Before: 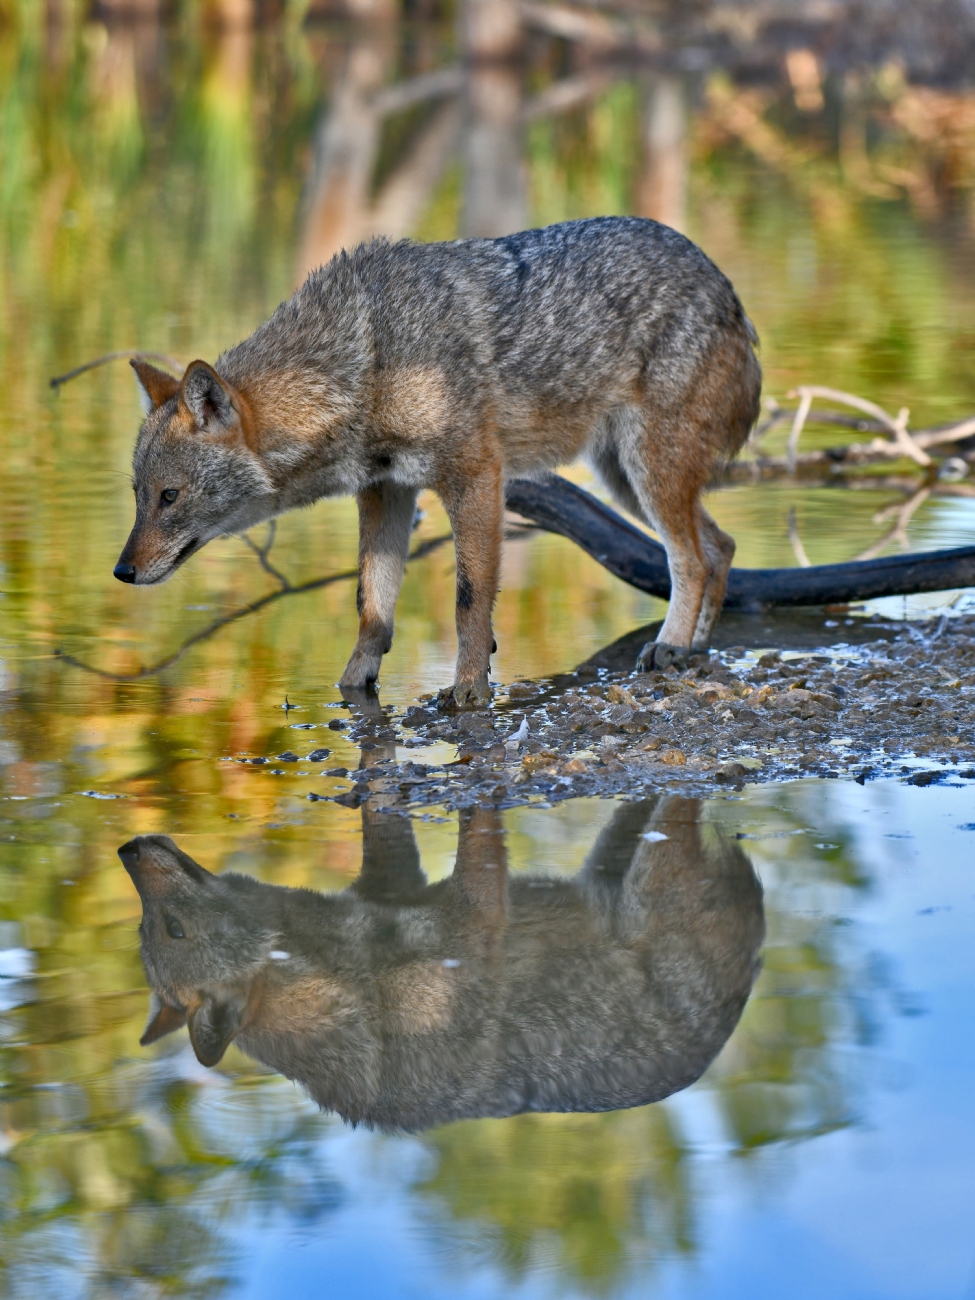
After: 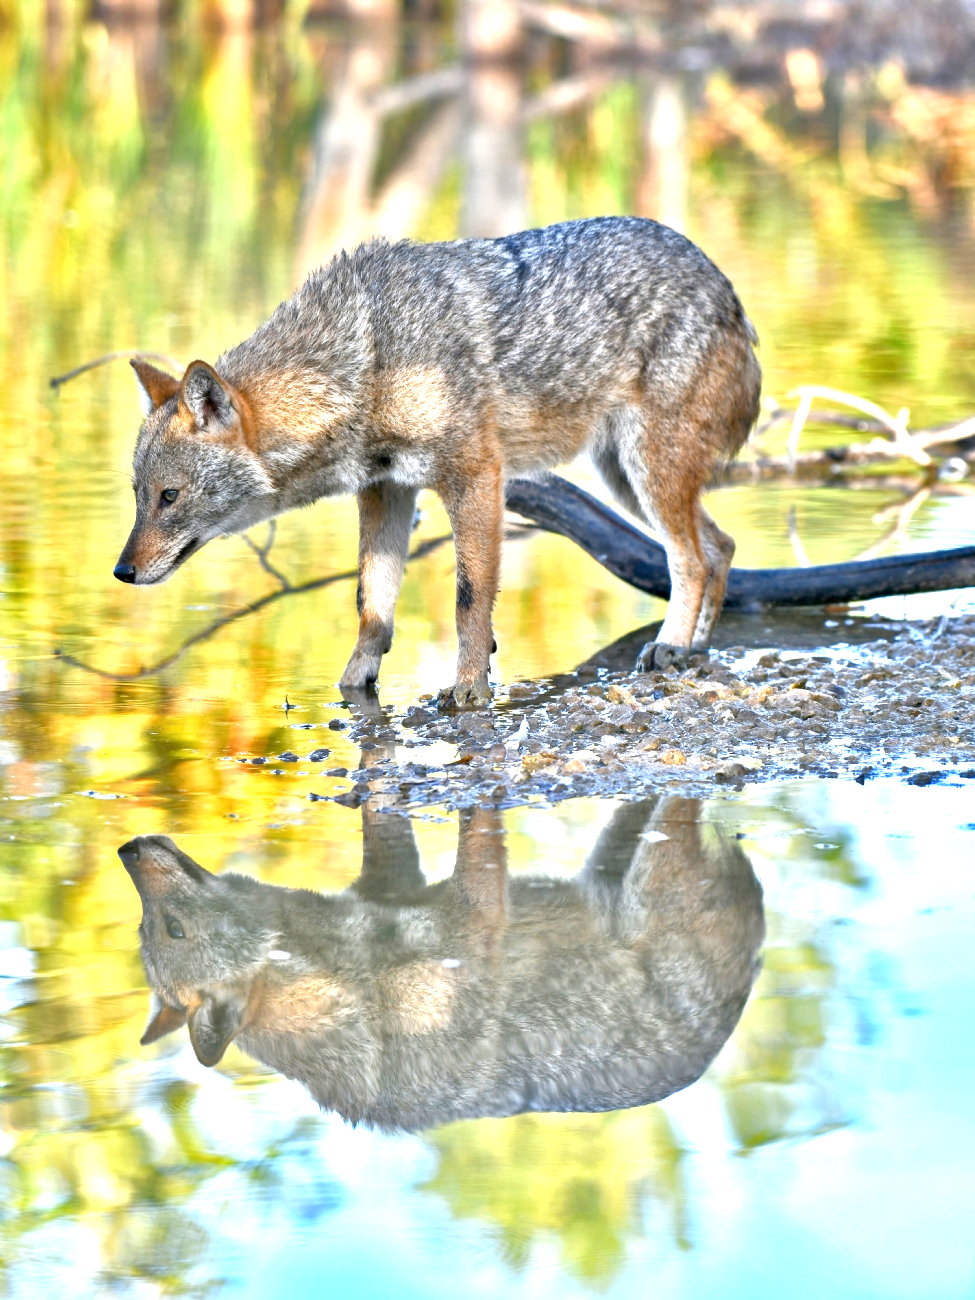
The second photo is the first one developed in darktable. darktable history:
exposure: exposure 2.003 EV, compensate highlight preservation false
contrast brightness saturation: contrast 0.07
graduated density: rotation 5.63°, offset 76.9
